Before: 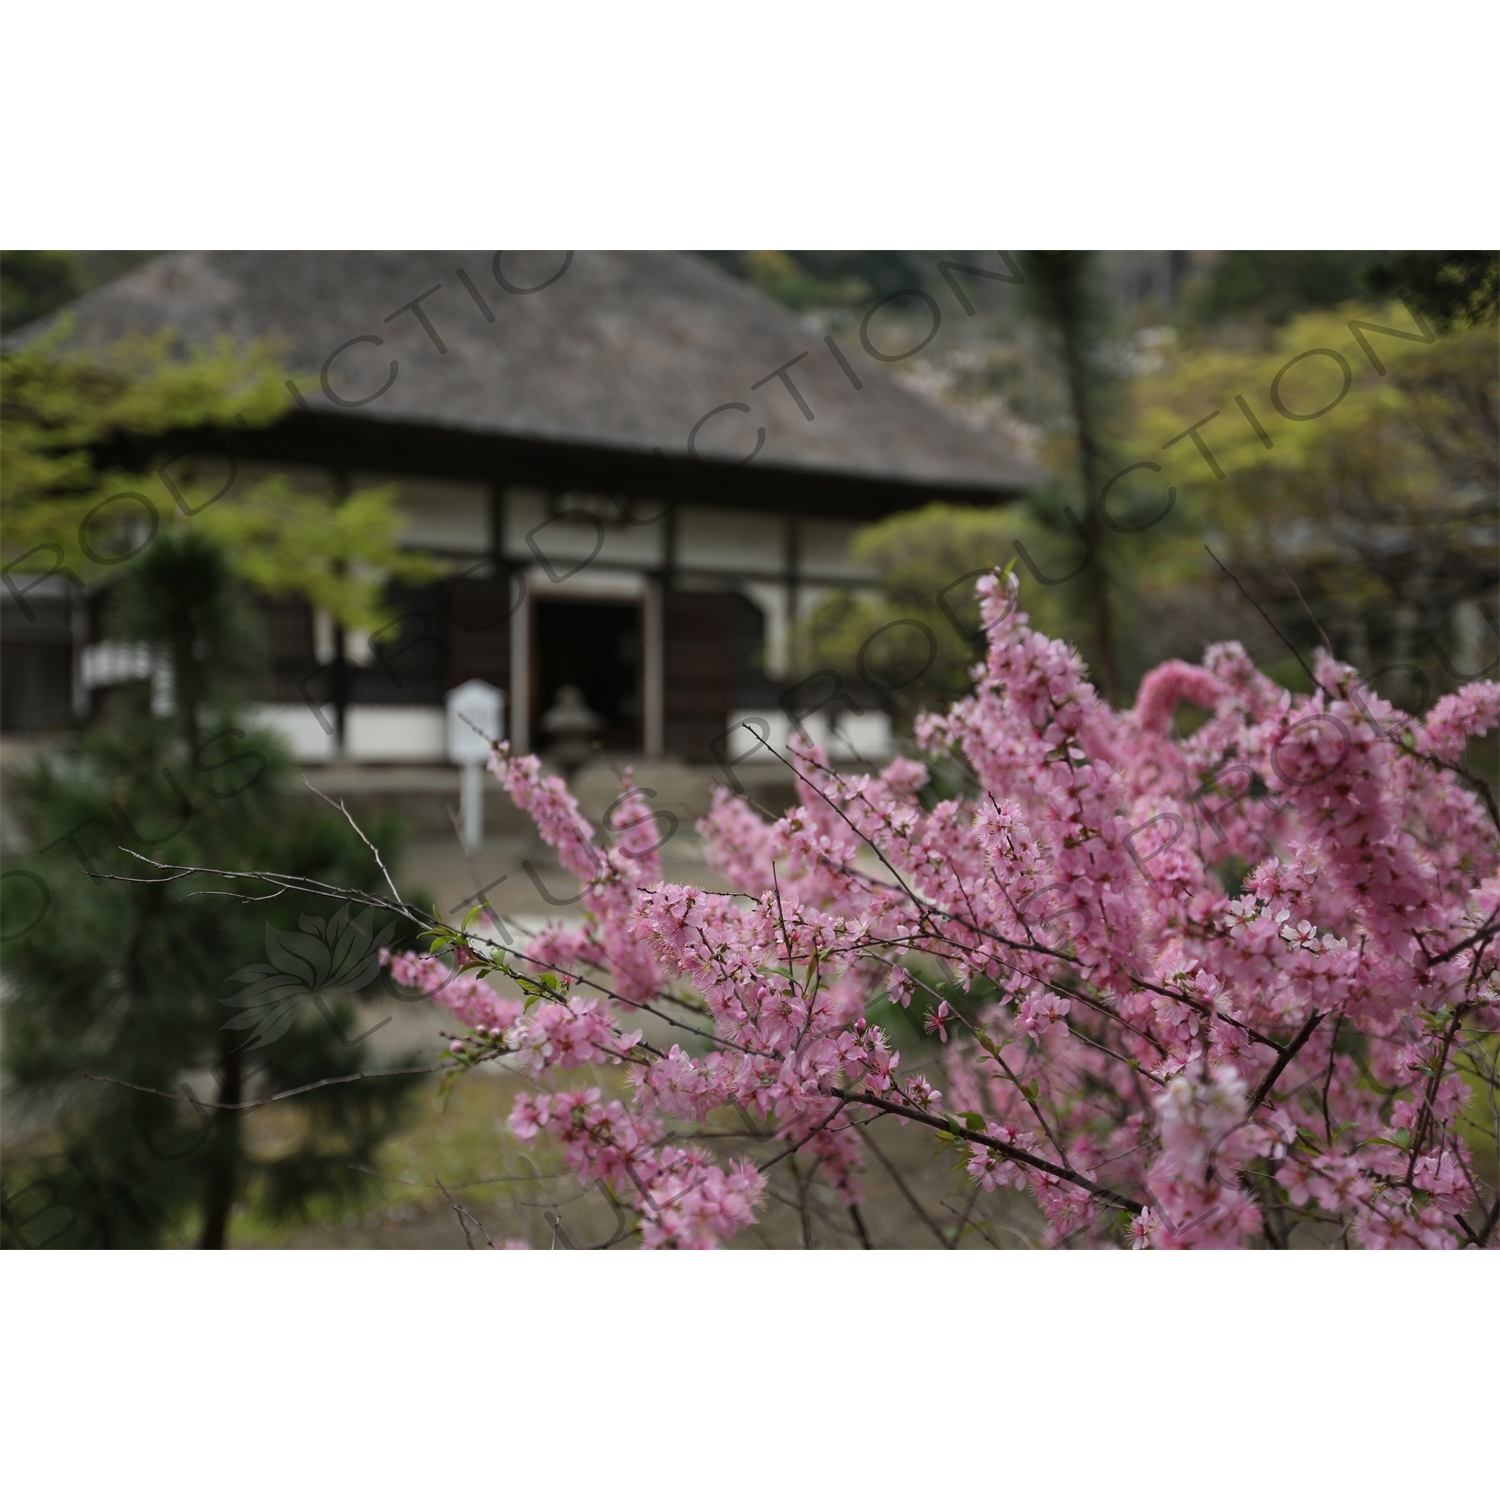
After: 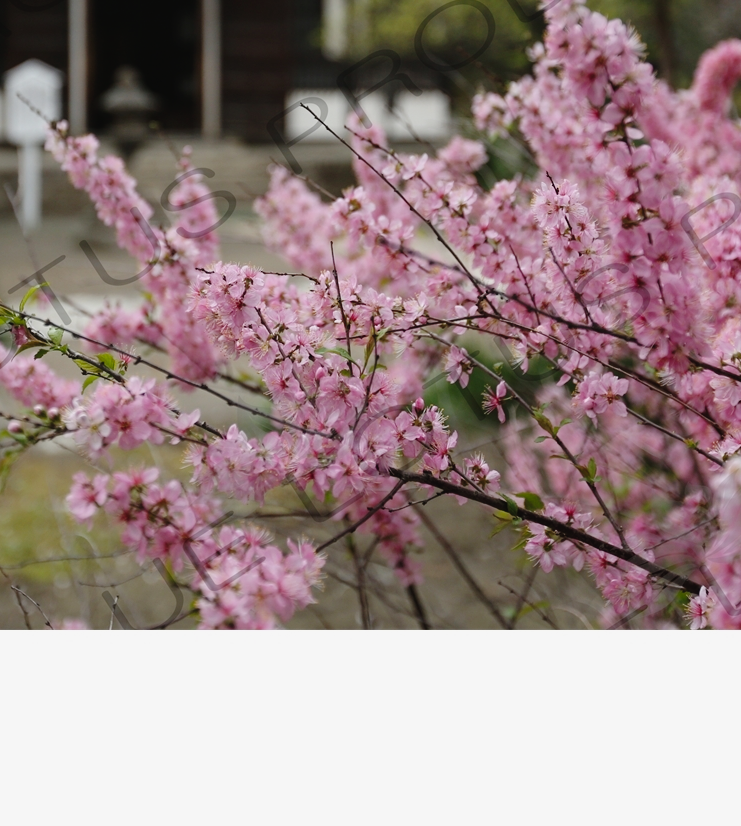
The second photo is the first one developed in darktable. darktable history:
crop: left 29.469%, top 41.361%, right 21.07%, bottom 3.508%
tone curve: curves: ch0 [(0, 0.021) (0.049, 0.044) (0.152, 0.14) (0.328, 0.377) (0.473, 0.543) (0.641, 0.705) (0.868, 0.887) (1, 0.969)]; ch1 [(0, 0) (0.322, 0.328) (0.43, 0.425) (0.474, 0.466) (0.502, 0.503) (0.522, 0.526) (0.564, 0.591) (0.602, 0.632) (0.677, 0.701) (0.859, 0.885) (1, 1)]; ch2 [(0, 0) (0.33, 0.301) (0.447, 0.44) (0.487, 0.496) (0.502, 0.516) (0.535, 0.554) (0.565, 0.598) (0.618, 0.629) (1, 1)], preserve colors none
color correction: highlights b* -0.01, saturation 0.856
color balance rgb: perceptual saturation grading › global saturation 10.218%
